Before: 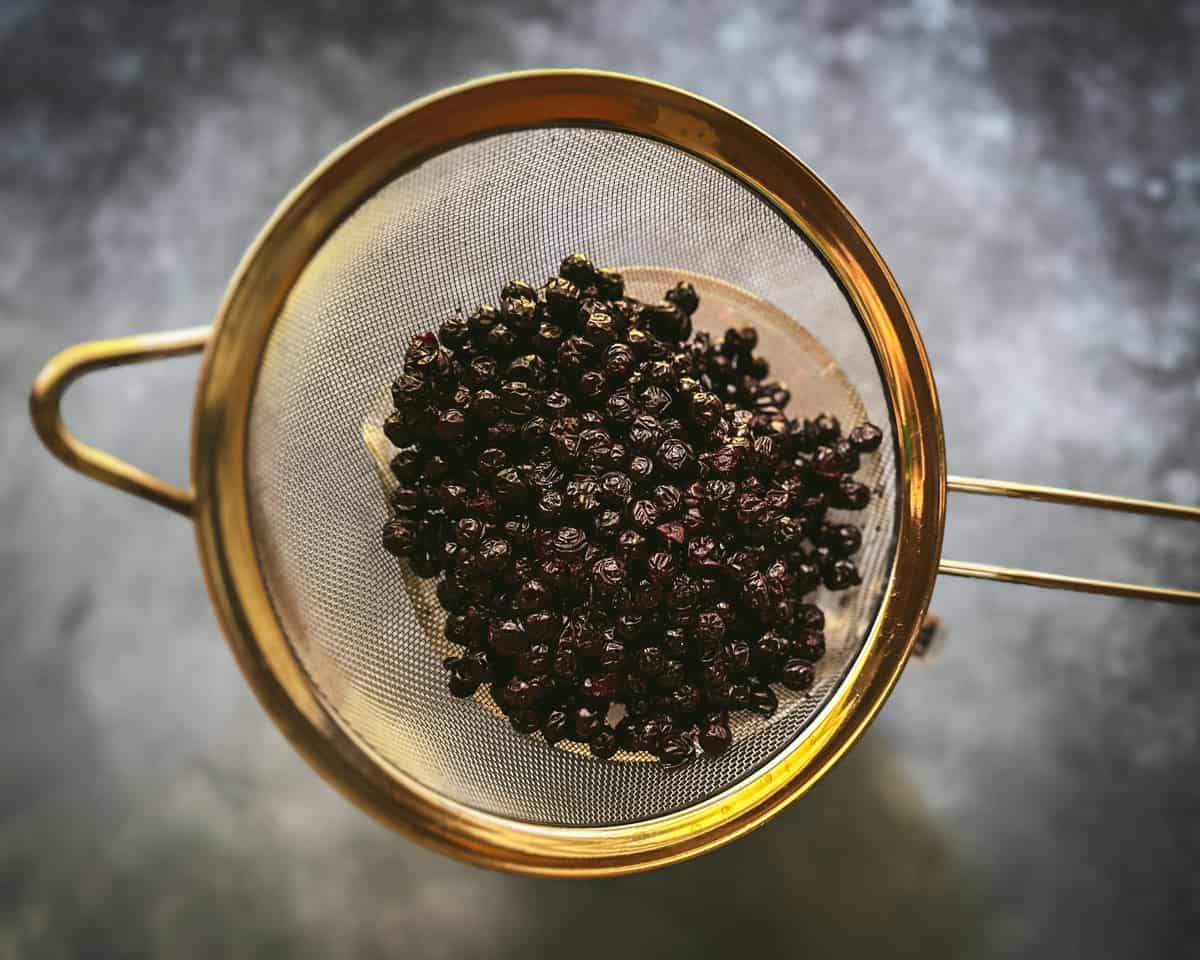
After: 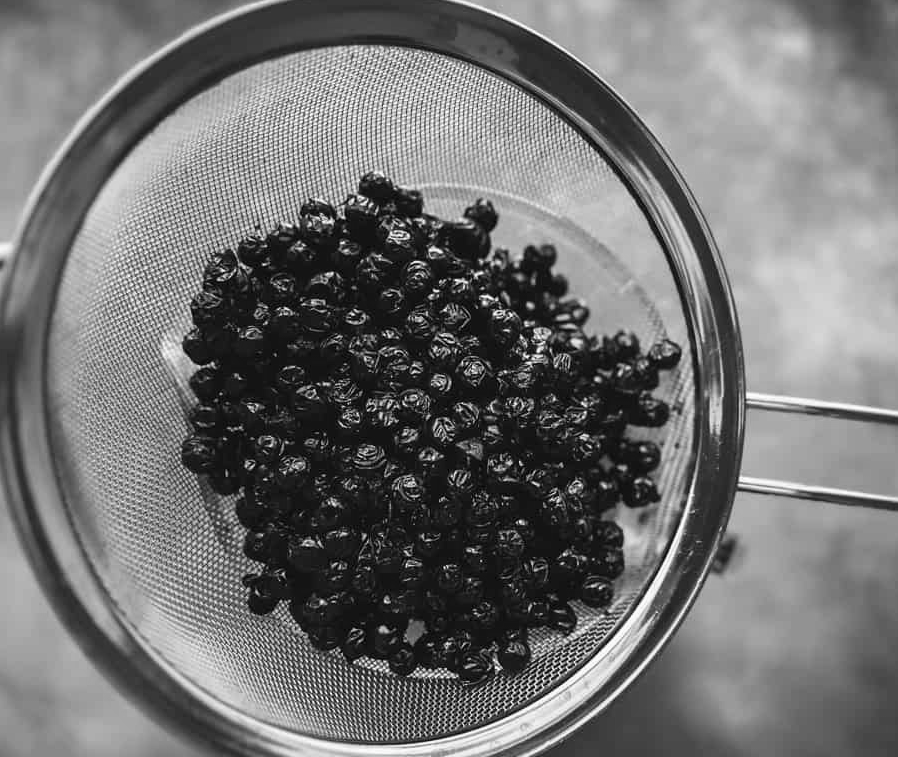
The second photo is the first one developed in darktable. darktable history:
monochrome: on, module defaults
crop: left 16.768%, top 8.653%, right 8.362%, bottom 12.485%
